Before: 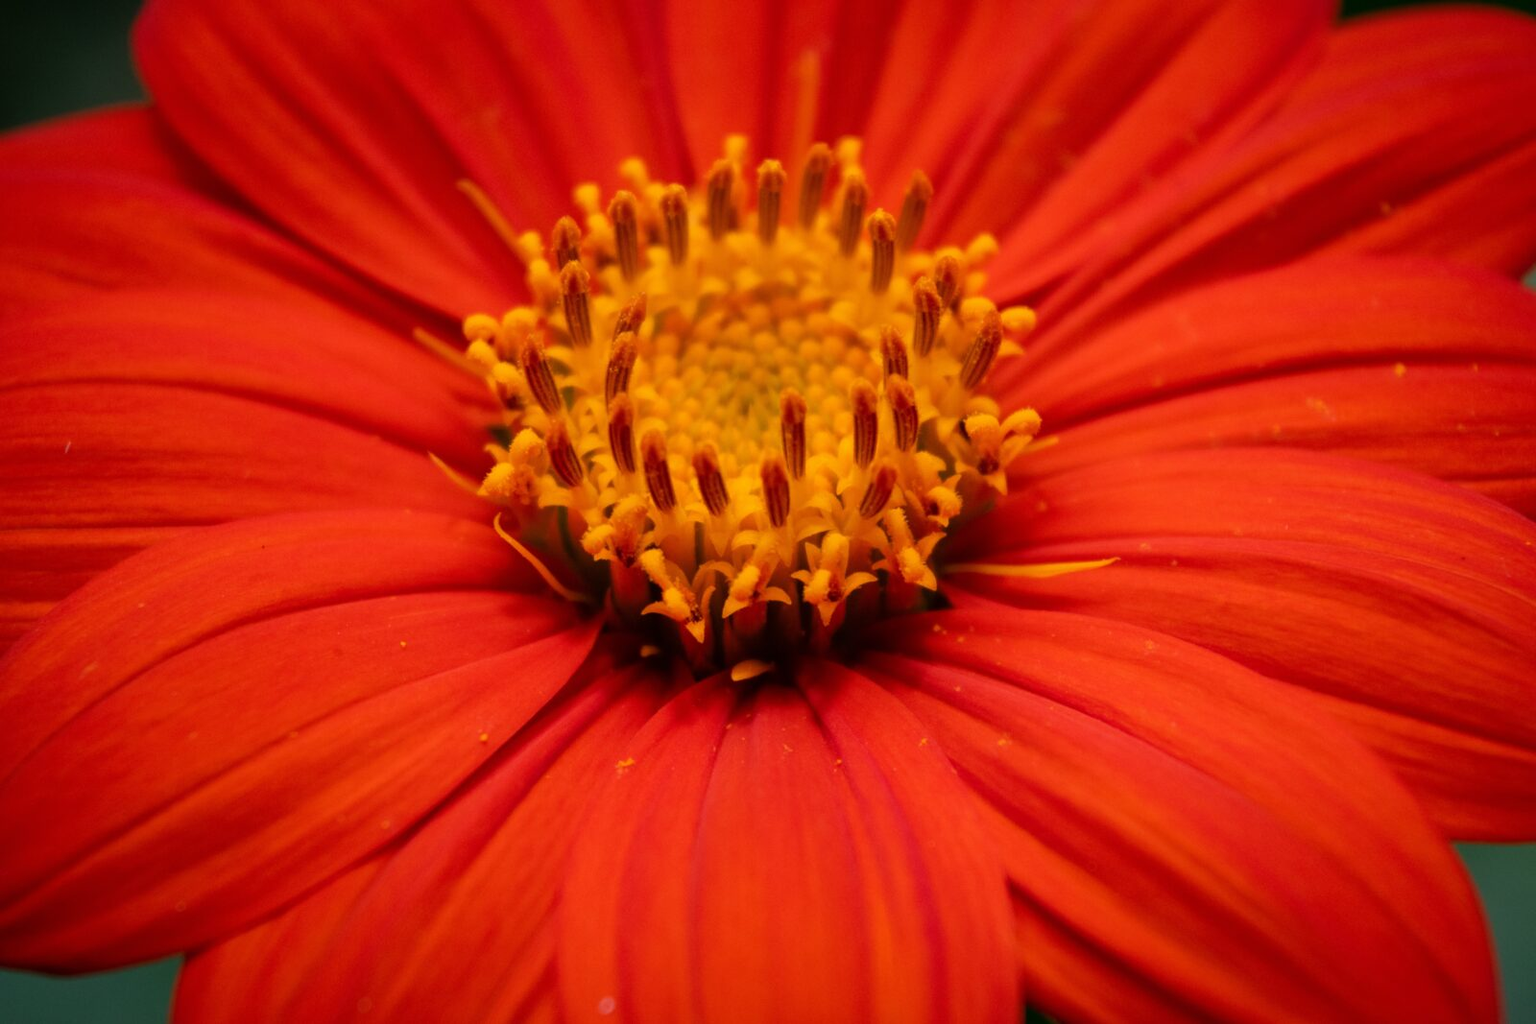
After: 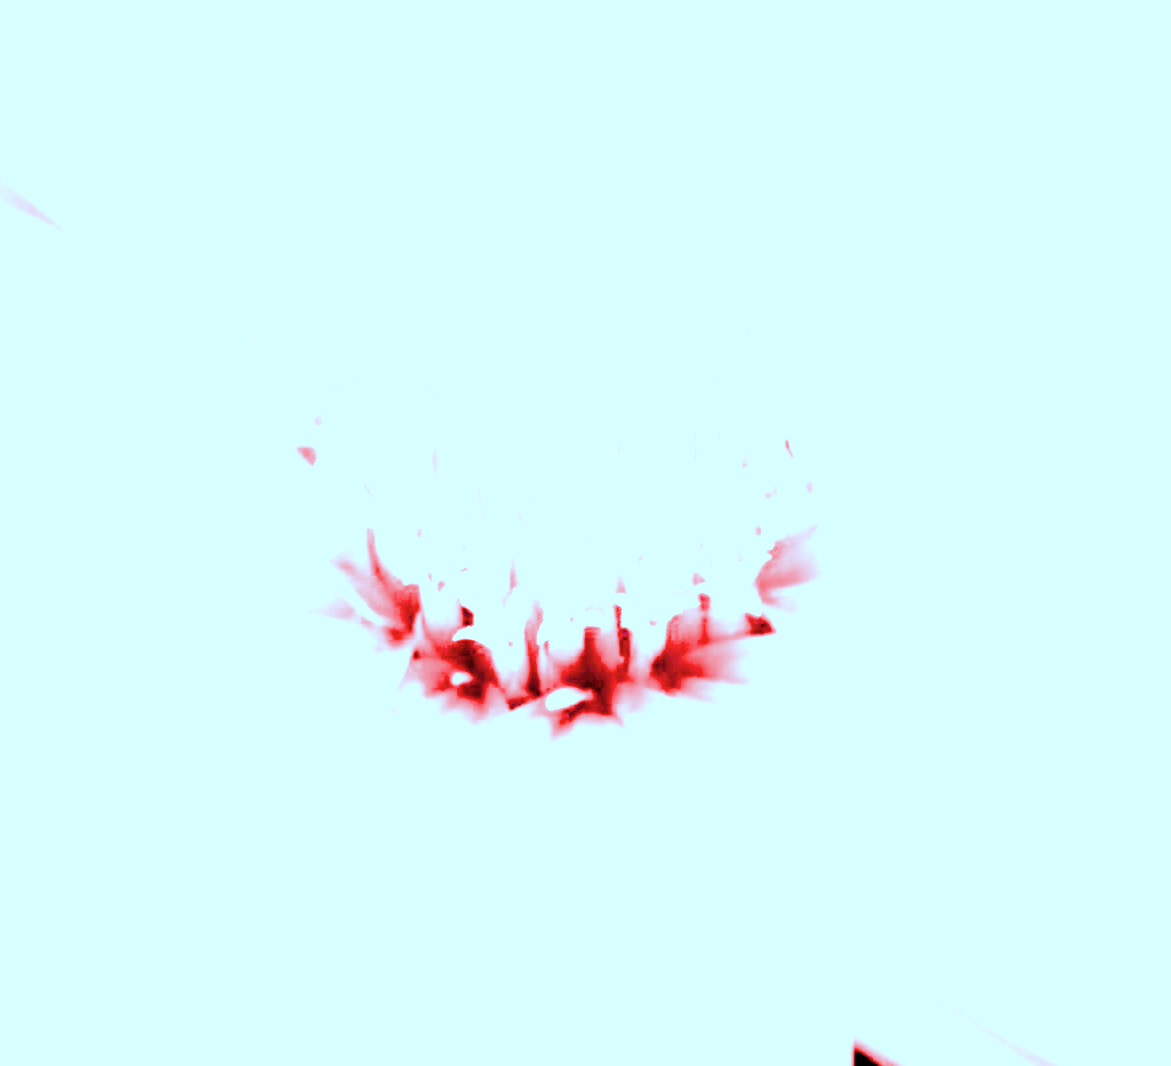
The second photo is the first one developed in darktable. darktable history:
crop: left 13.443%, right 13.31%
color correction: highlights a* -9.73, highlights b* -21.22
filmic rgb: black relative exposure -5 EV, hardness 2.88, contrast 1.3, highlights saturation mix -30%
white balance: red 8, blue 8
